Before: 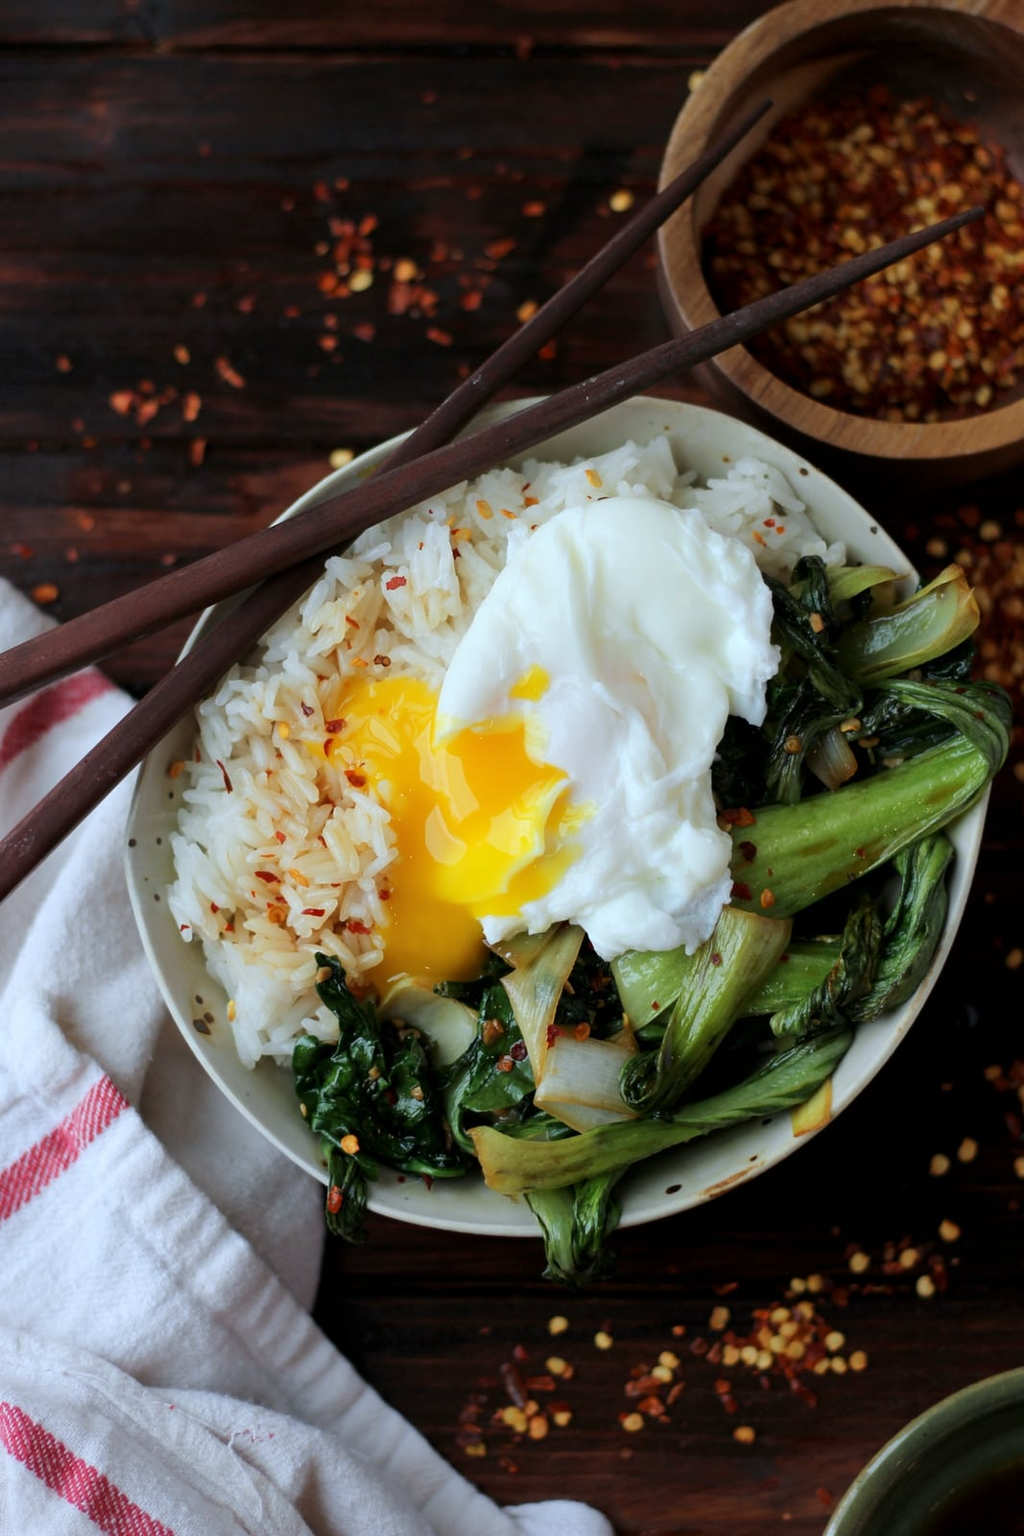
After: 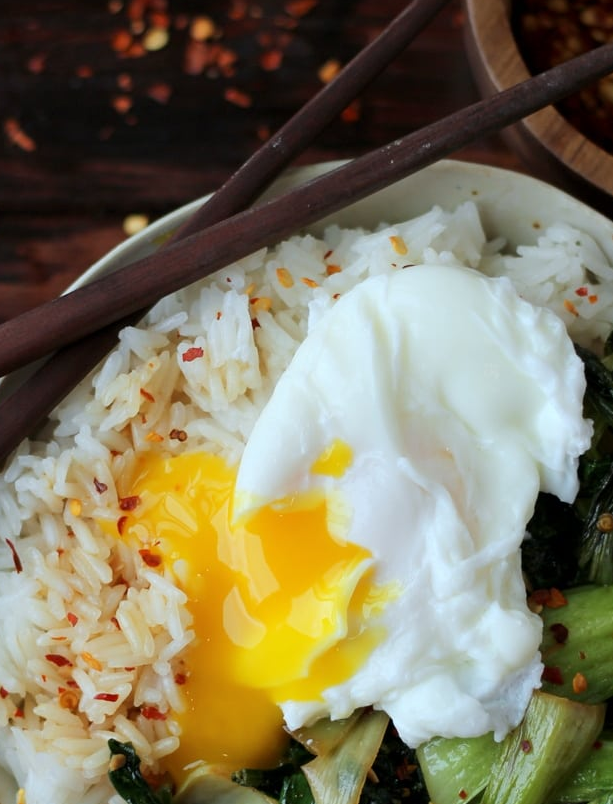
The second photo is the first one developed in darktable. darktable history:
crop: left 20.633%, top 15.862%, right 21.873%, bottom 33.881%
